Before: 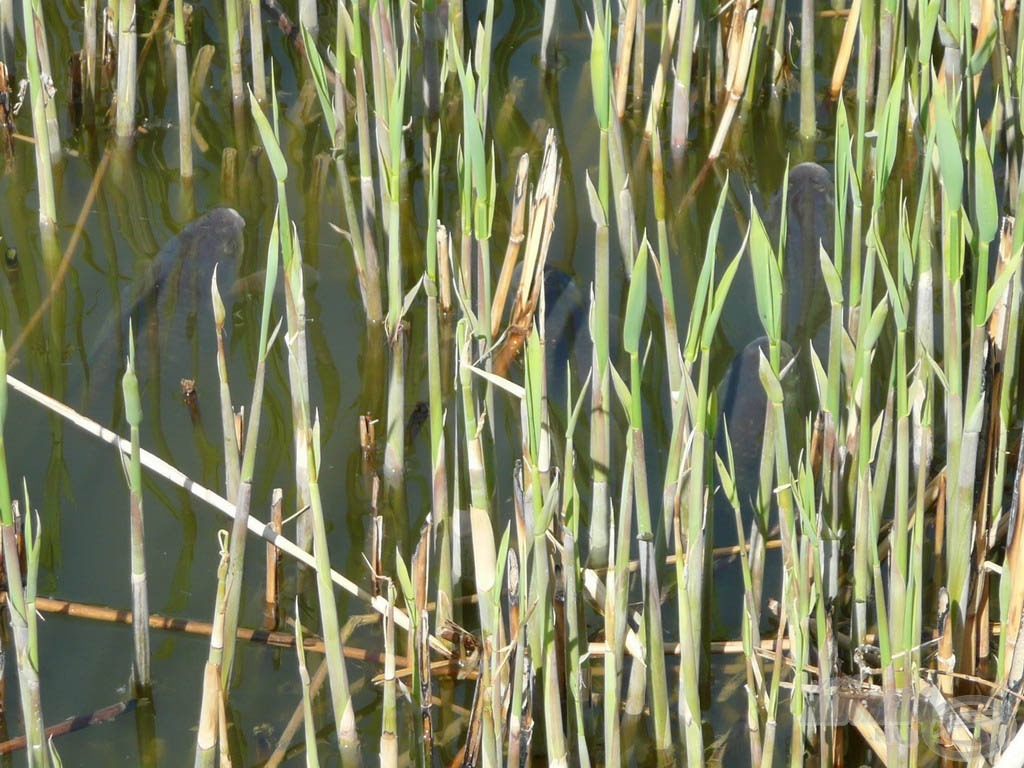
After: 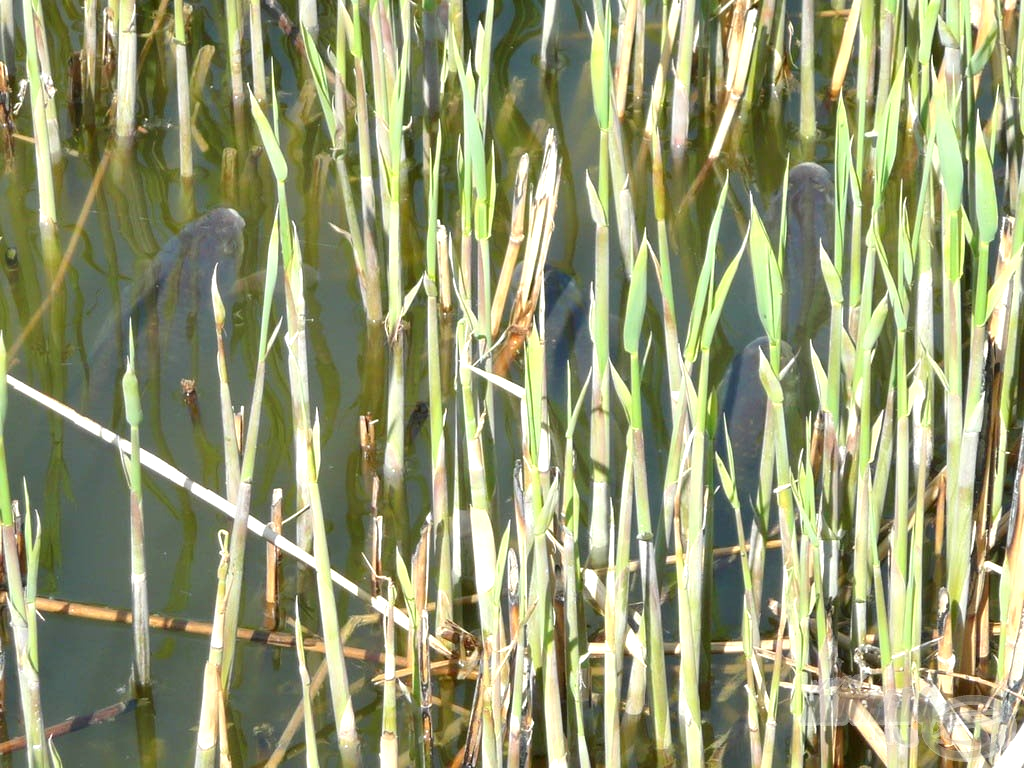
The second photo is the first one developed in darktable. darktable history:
exposure: exposure 0.562 EV, compensate highlight preservation false
